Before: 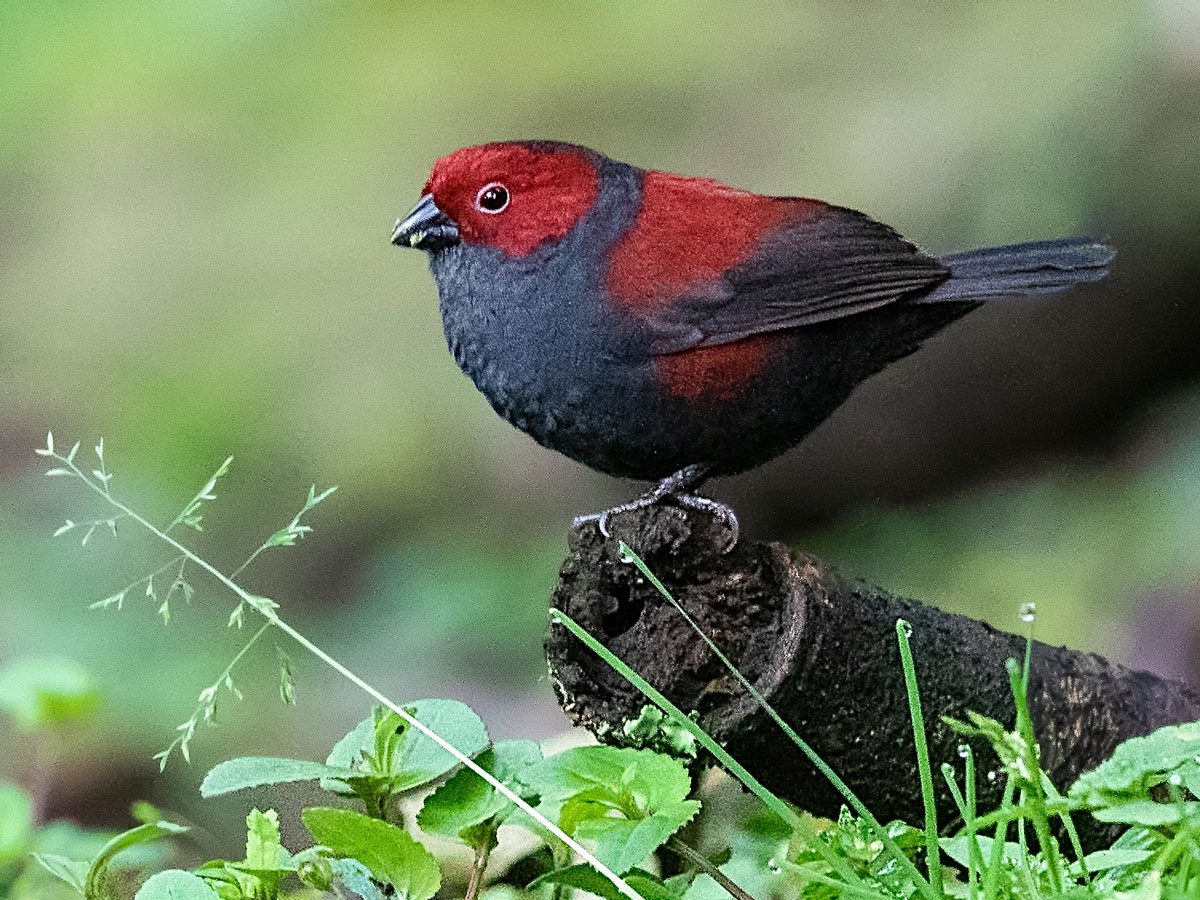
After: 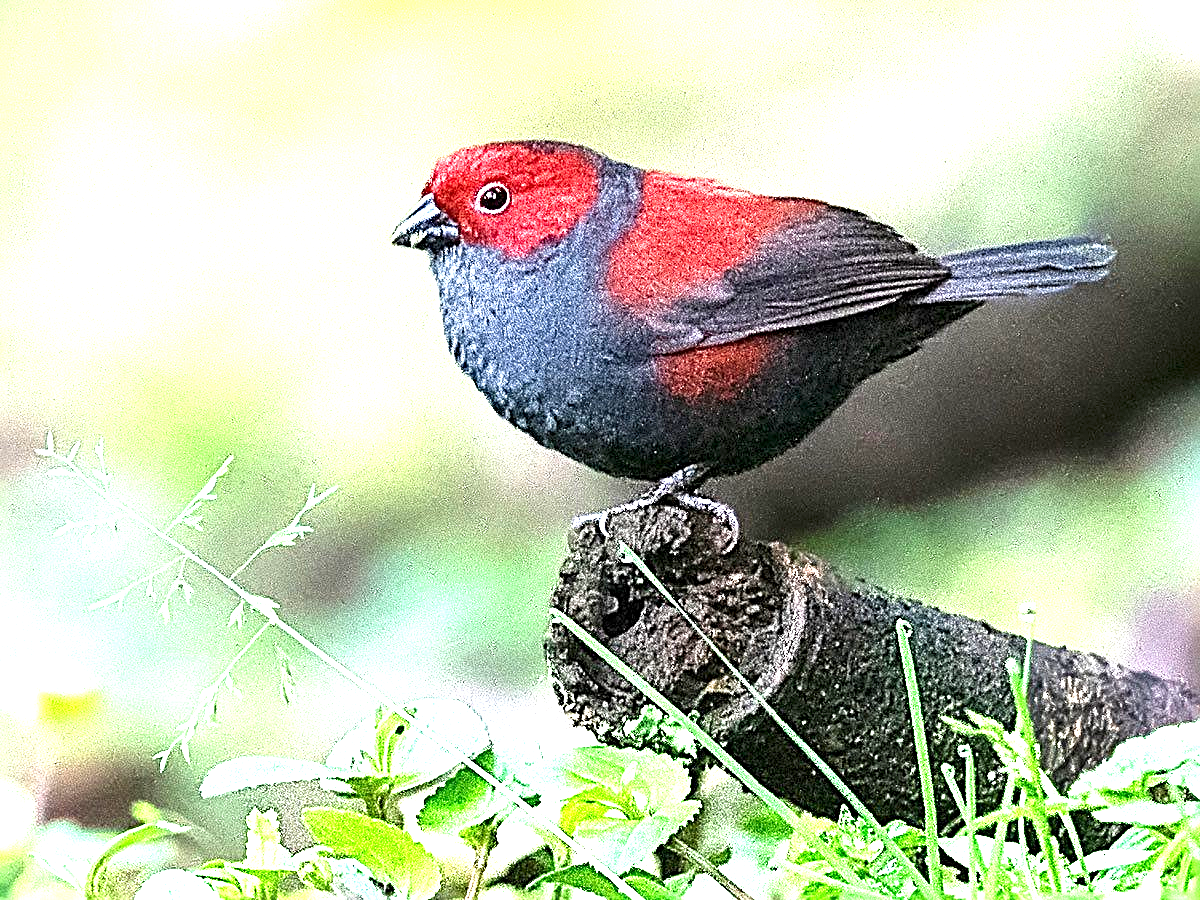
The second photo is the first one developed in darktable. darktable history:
exposure: exposure 2 EV, compensate highlight preservation false
sharpen: radius 2.817, amount 0.715
